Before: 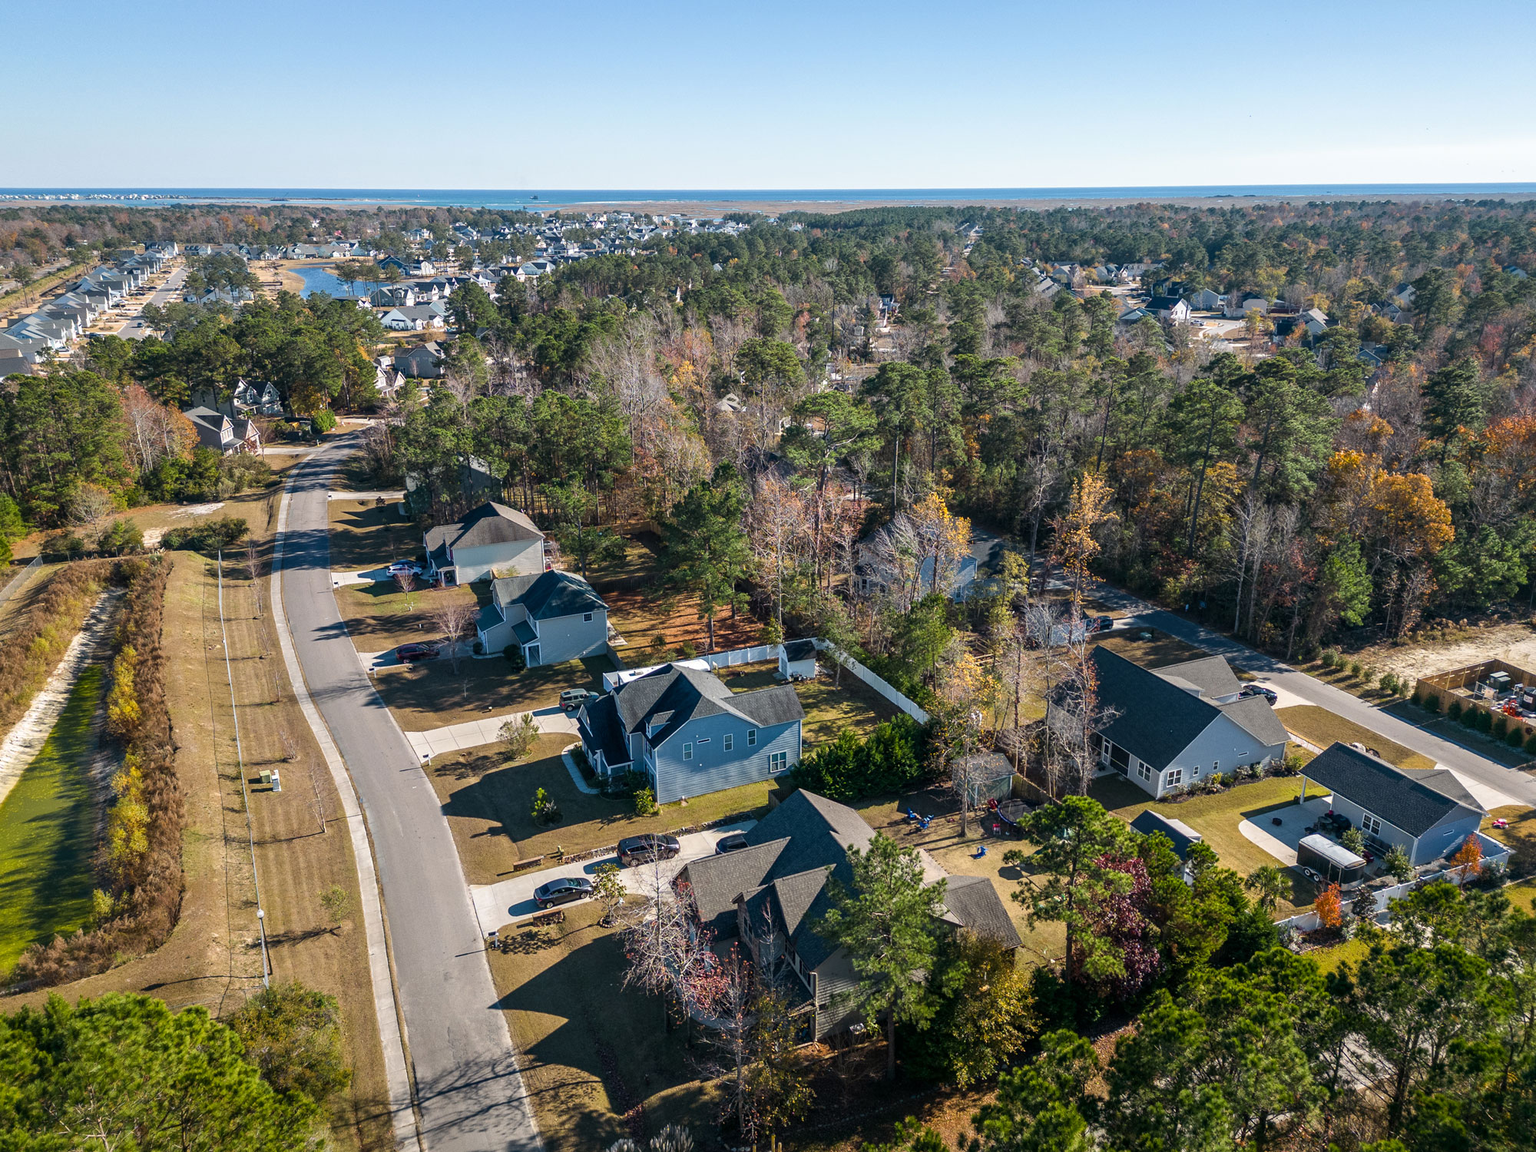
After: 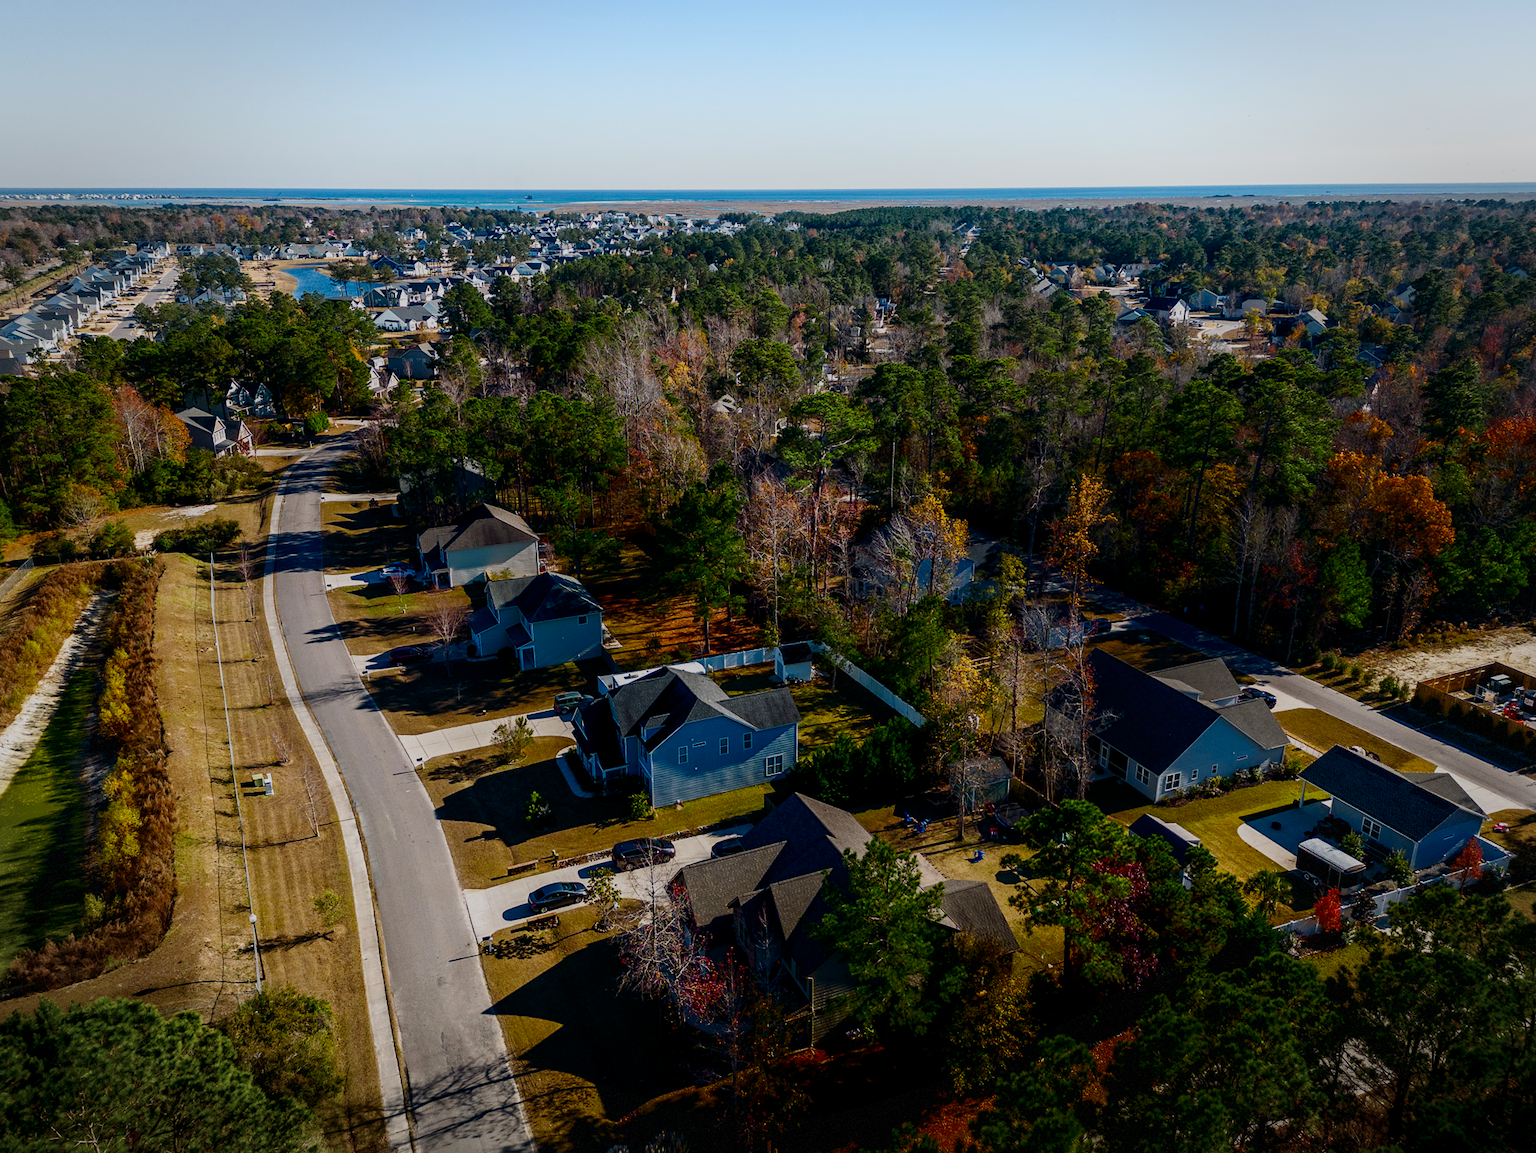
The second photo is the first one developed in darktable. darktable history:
shadows and highlights: shadows -54.3, highlights 86.09, soften with gaussian
vignetting: fall-off start 91%, fall-off radius 39.39%, brightness -0.182, saturation -0.3, width/height ratio 1.219, shape 1.3, dithering 8-bit output, unbound false
crop and rotate: left 0.614%, top 0.179%, bottom 0.309%
contrast brightness saturation: contrast 0.18, saturation 0.3
filmic rgb: middle gray luminance 29%, black relative exposure -10.3 EV, white relative exposure 5.5 EV, threshold 6 EV, target black luminance 0%, hardness 3.95, latitude 2.04%, contrast 1.132, highlights saturation mix 5%, shadows ↔ highlights balance 15.11%, add noise in highlights 0, preserve chrominance no, color science v3 (2019), use custom middle-gray values true, iterations of high-quality reconstruction 0, contrast in highlights soft, enable highlight reconstruction true
